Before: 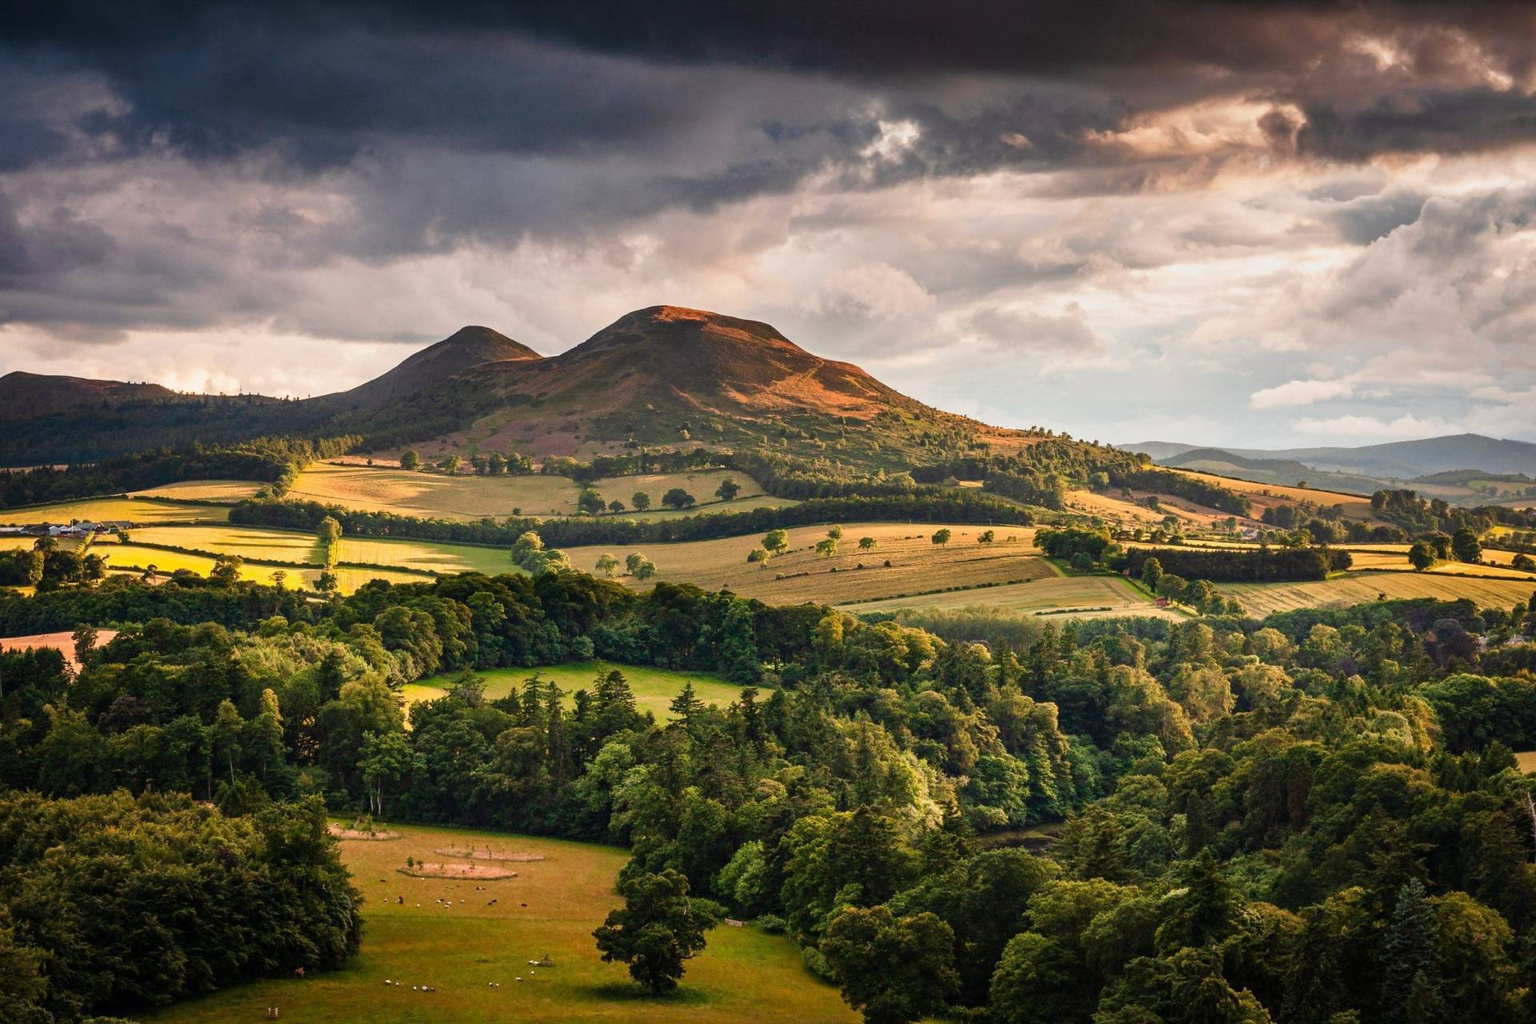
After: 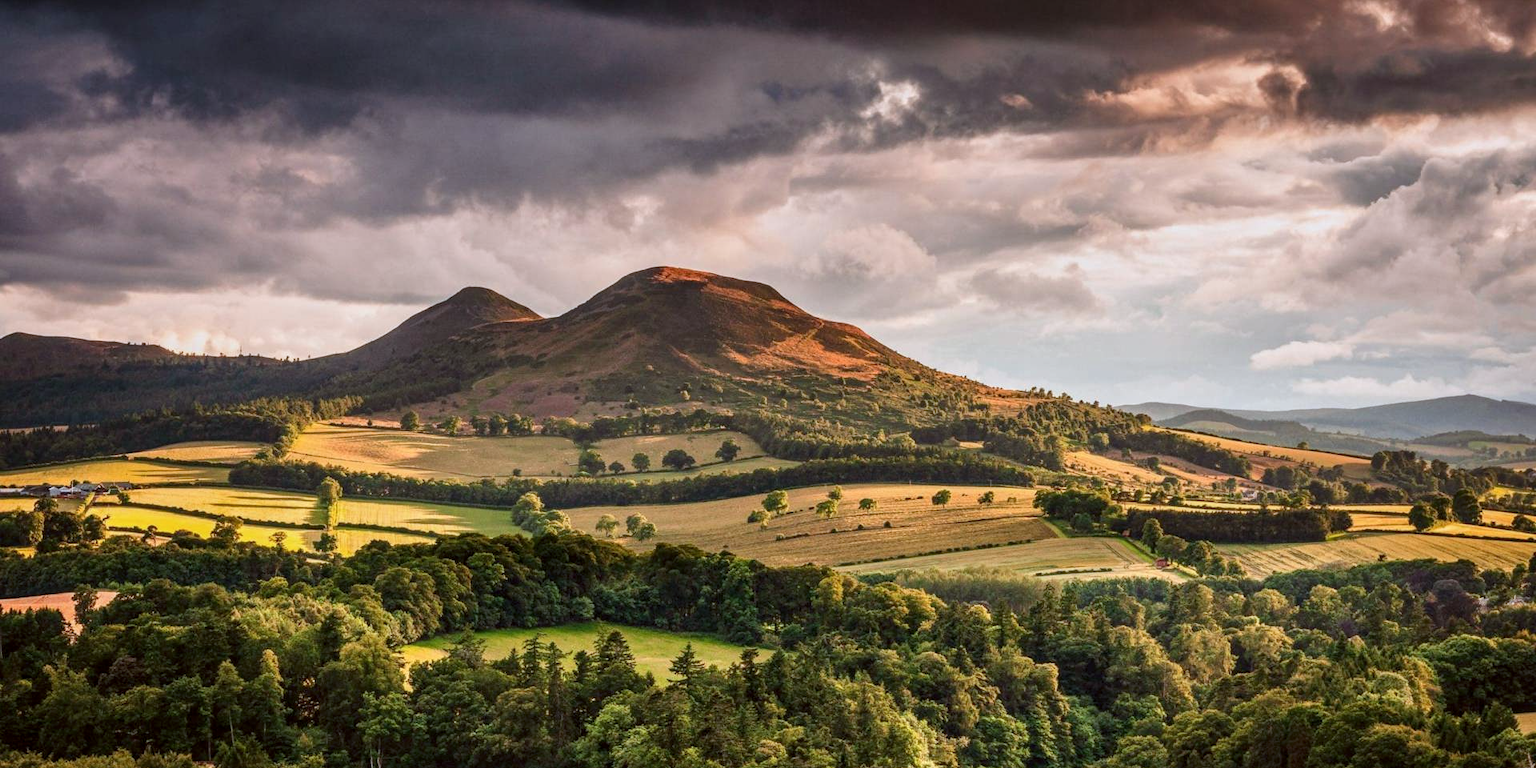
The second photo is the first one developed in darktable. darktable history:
local contrast: on, module defaults
crop: top 3.857%, bottom 21.132%
graduated density: density 0.38 EV, hardness 21%, rotation -6.11°, saturation 32%
color correction: highlights a* -3.28, highlights b* -6.24, shadows a* 3.1, shadows b* 5.19
